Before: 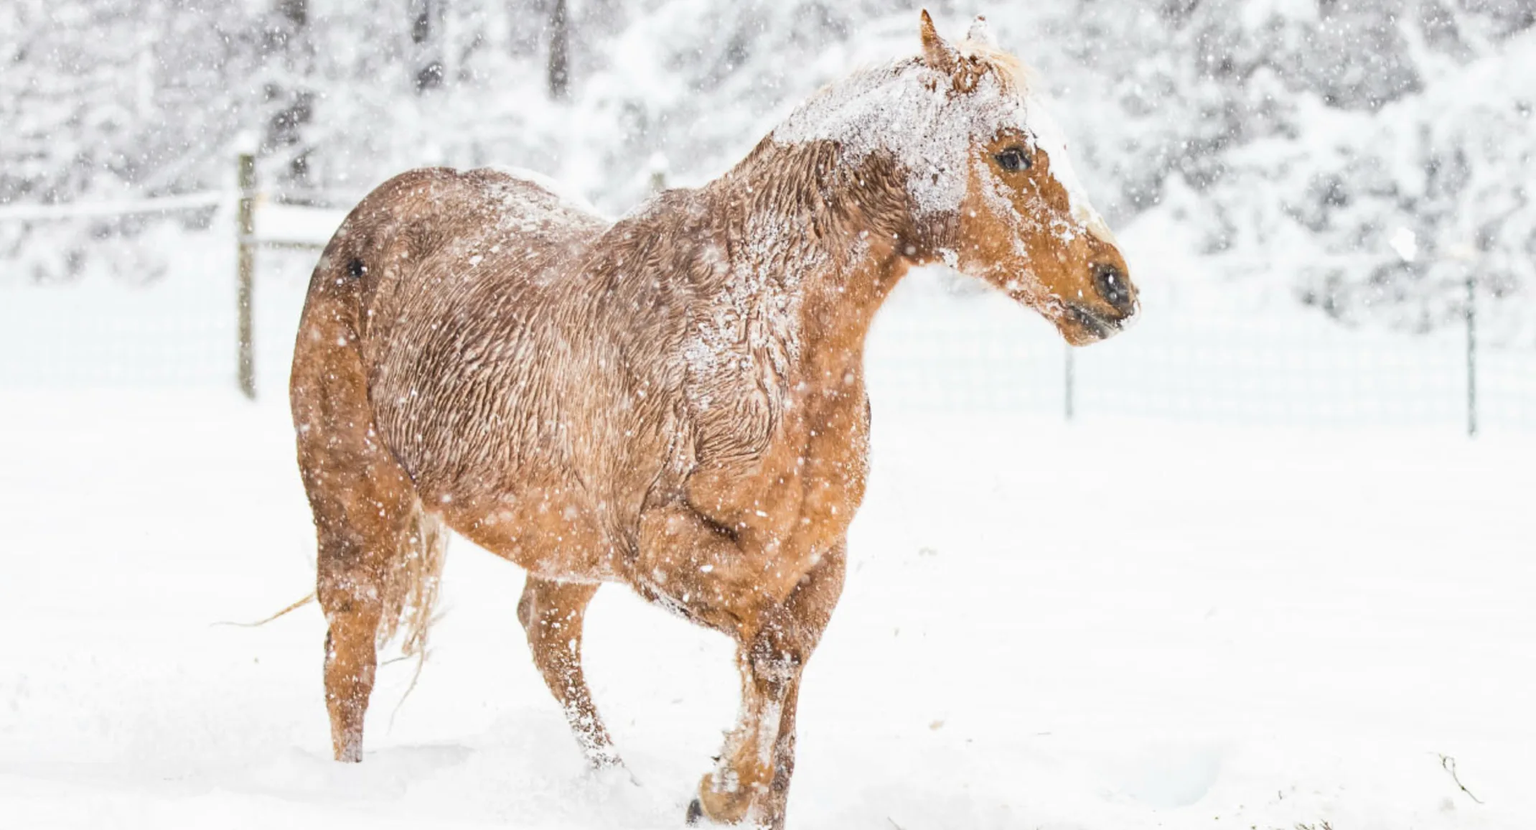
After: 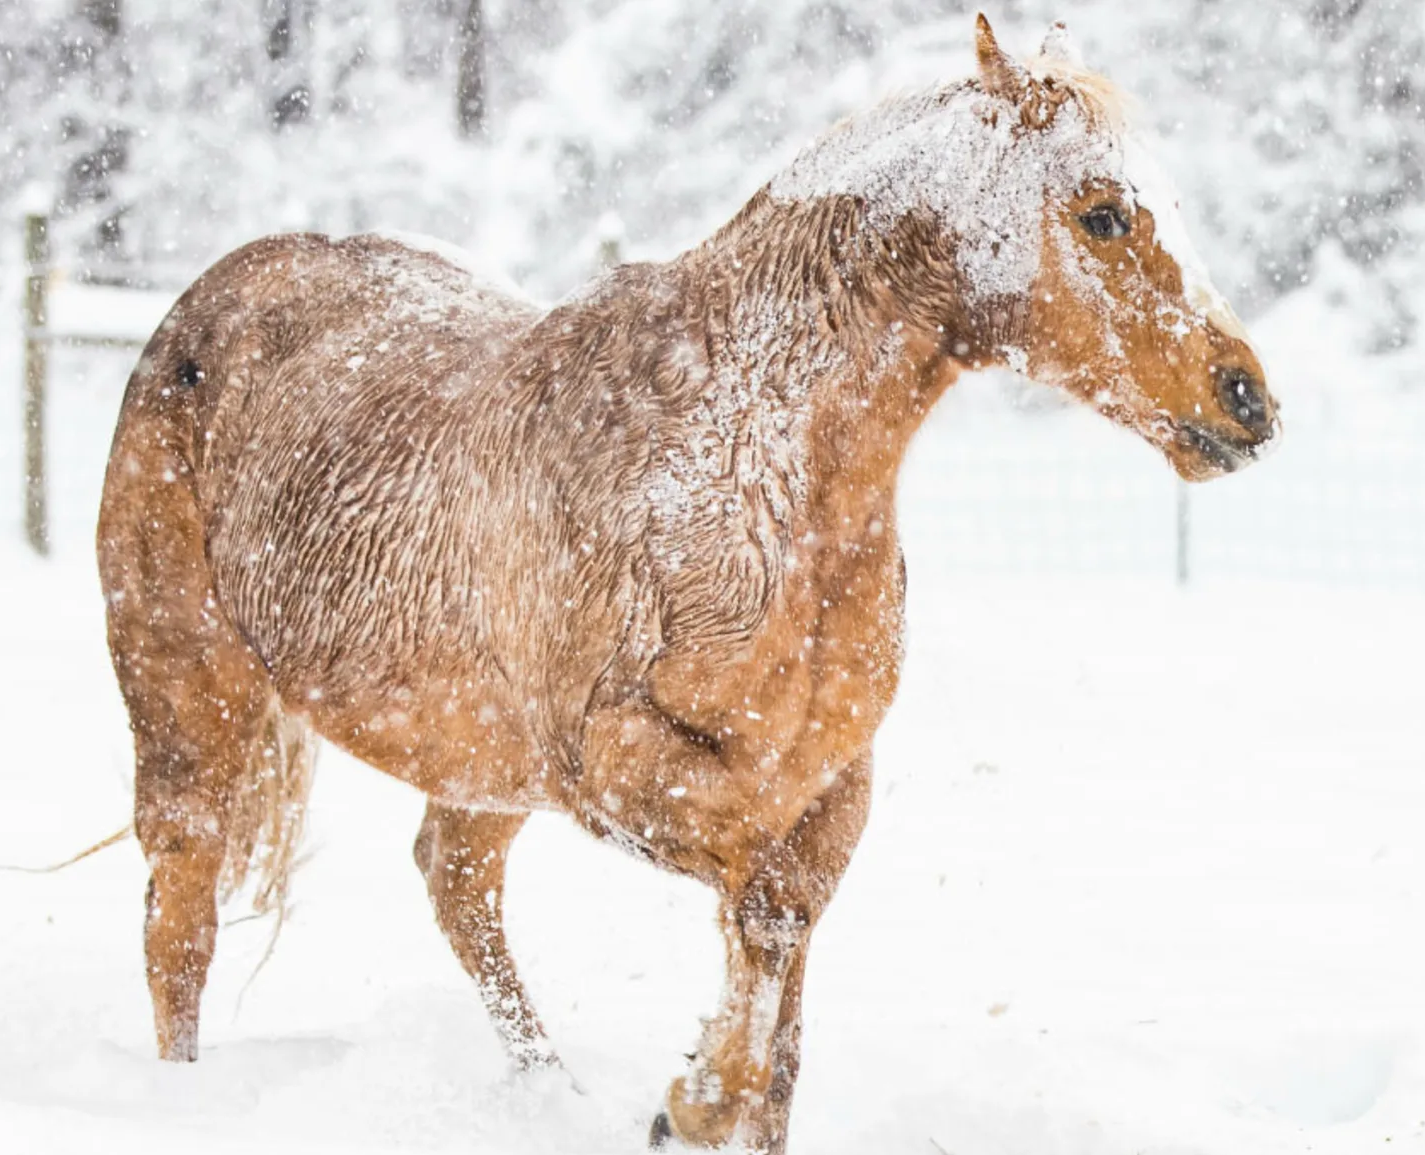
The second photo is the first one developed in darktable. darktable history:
crop and rotate: left 14.391%, right 18.979%
exposure: compensate highlight preservation false
